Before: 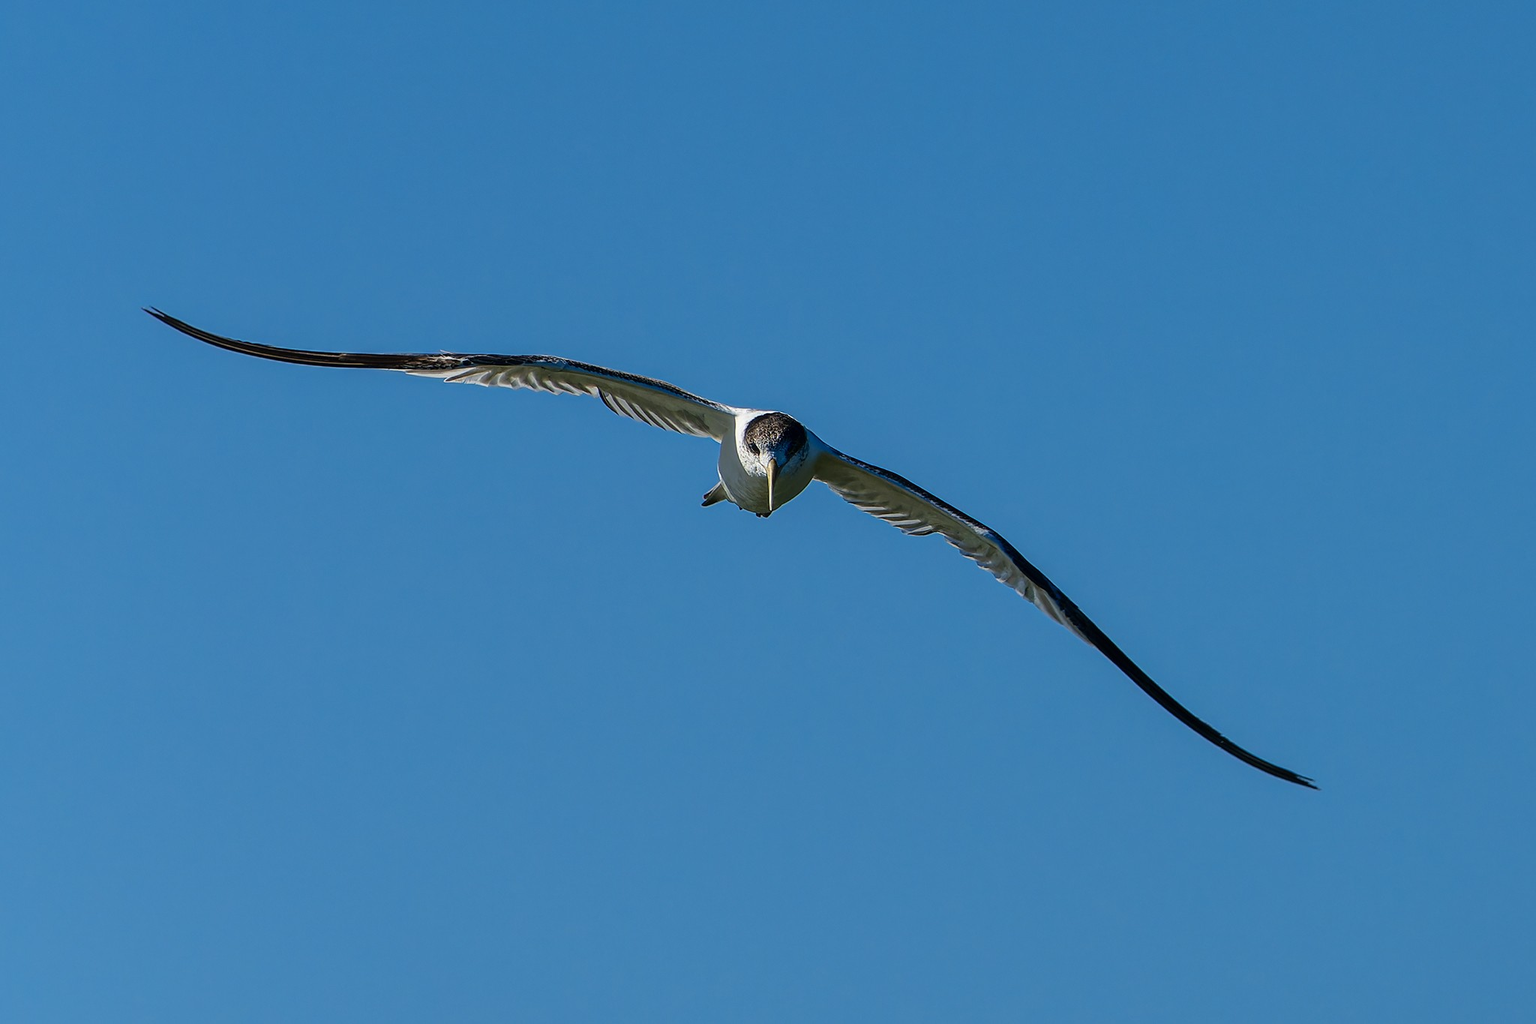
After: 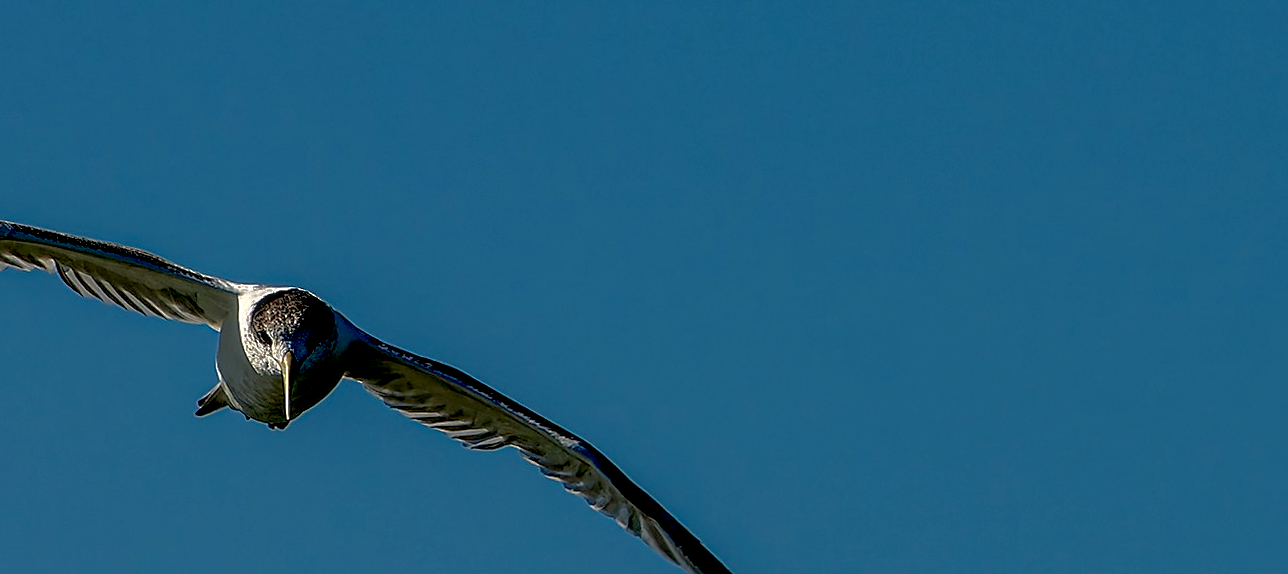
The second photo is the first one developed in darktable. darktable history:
exposure: black level correction 0.025, exposure 0.182 EV, compensate highlight preservation false
crop: left 36.005%, top 18.293%, right 0.31%, bottom 38.444%
rotate and perspective: rotation -1°, crop left 0.011, crop right 0.989, crop top 0.025, crop bottom 0.975
base curve: curves: ch0 [(0, 0) (0.841, 0.609) (1, 1)]
white balance: red 1.045, blue 0.932
sharpen: on, module defaults
local contrast: on, module defaults
